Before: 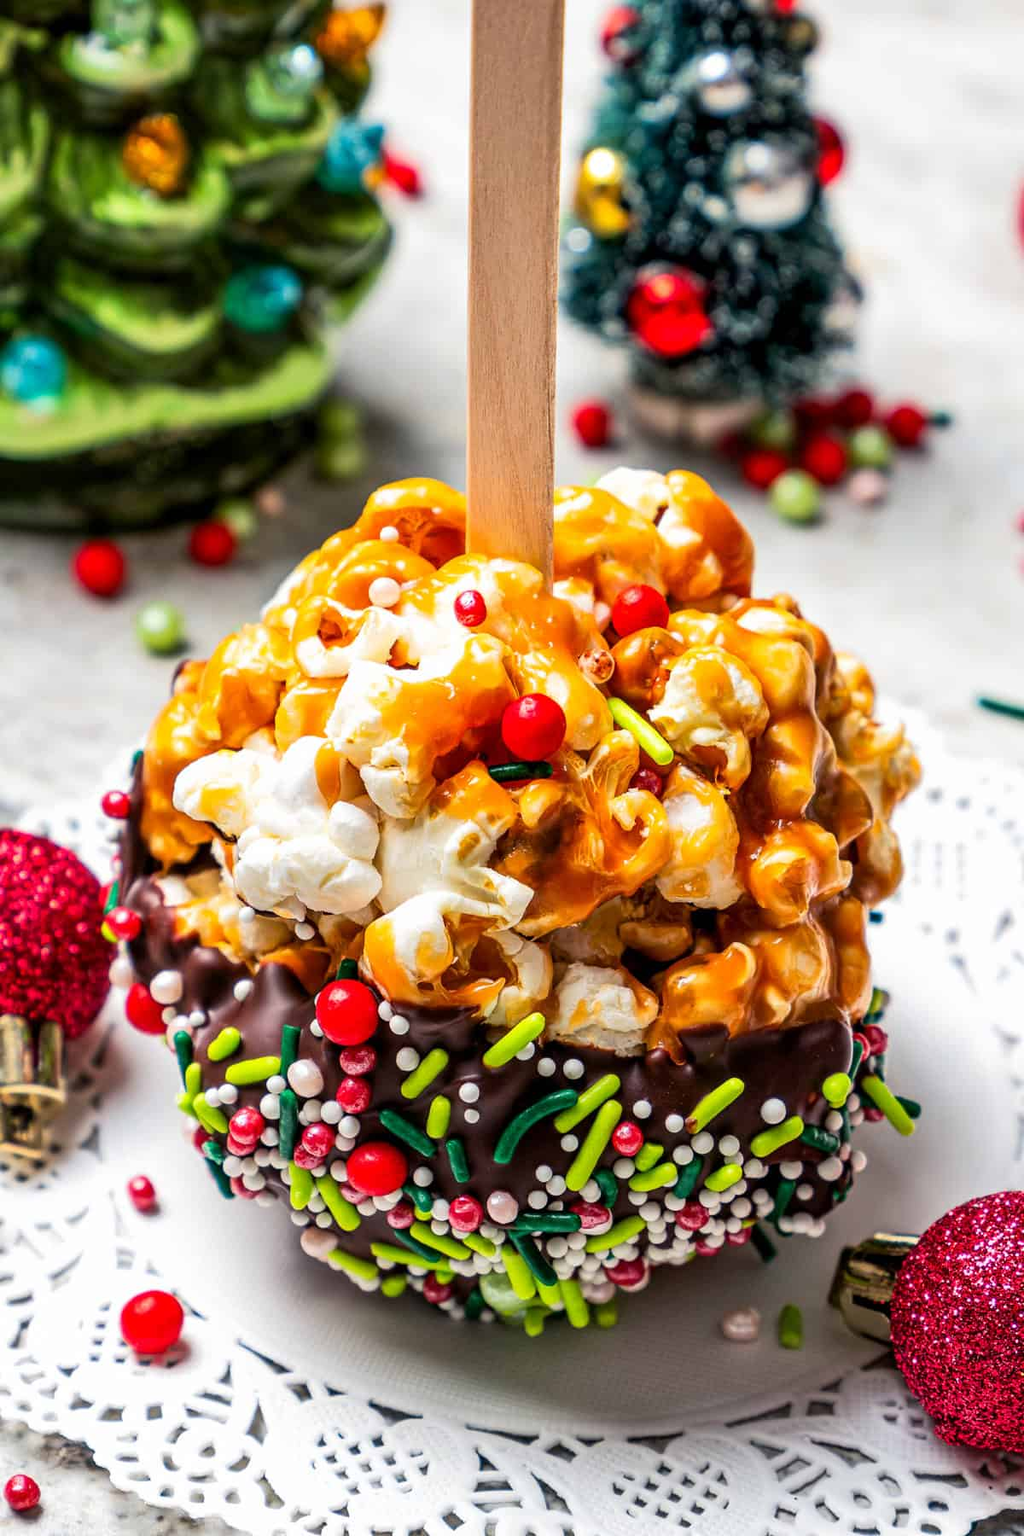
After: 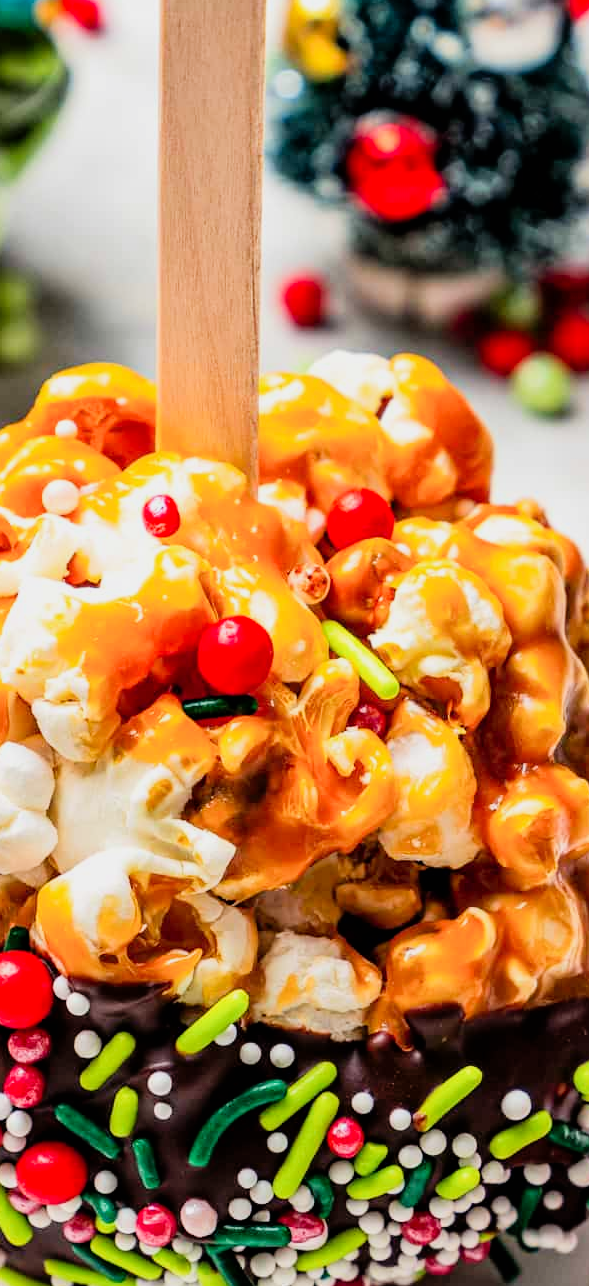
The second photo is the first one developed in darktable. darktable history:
levels: levels [0, 0.435, 0.917]
crop: left 32.515%, top 10.949%, right 18.364%, bottom 17.585%
filmic rgb: black relative exposure -7.65 EV, white relative exposure 4.56 EV, threshold 5.96 EV, hardness 3.61, contrast 1.054, iterations of high-quality reconstruction 0, enable highlight reconstruction true
